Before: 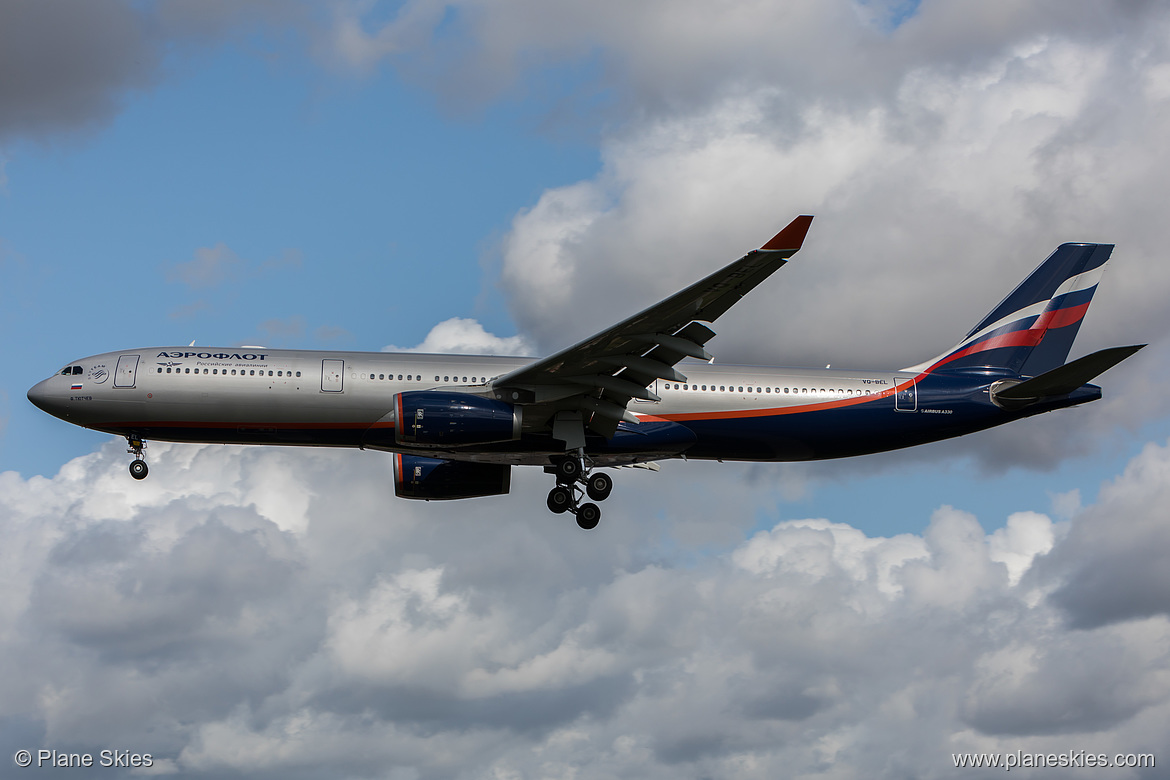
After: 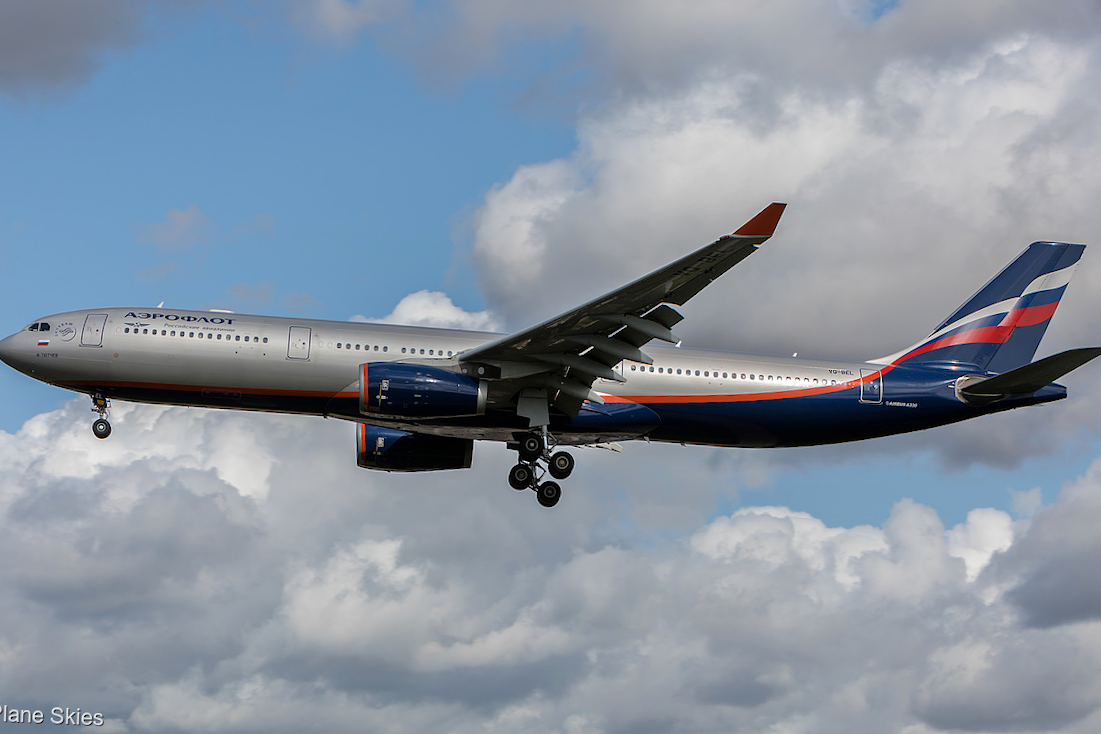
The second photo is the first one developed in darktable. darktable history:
tone equalizer: -7 EV 0.15 EV, -6 EV 0.601 EV, -5 EV 1.16 EV, -4 EV 1.31 EV, -3 EV 1.17 EV, -2 EV 0.6 EV, -1 EV 0.148 EV, smoothing 1
crop and rotate: angle -2.42°
